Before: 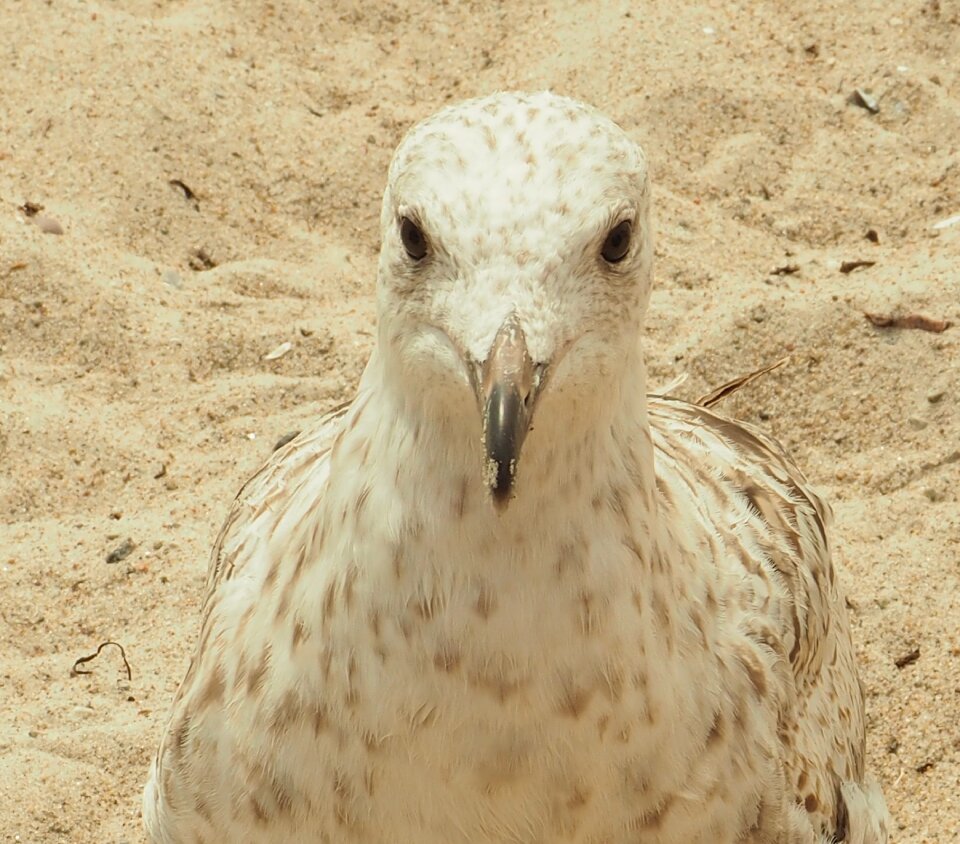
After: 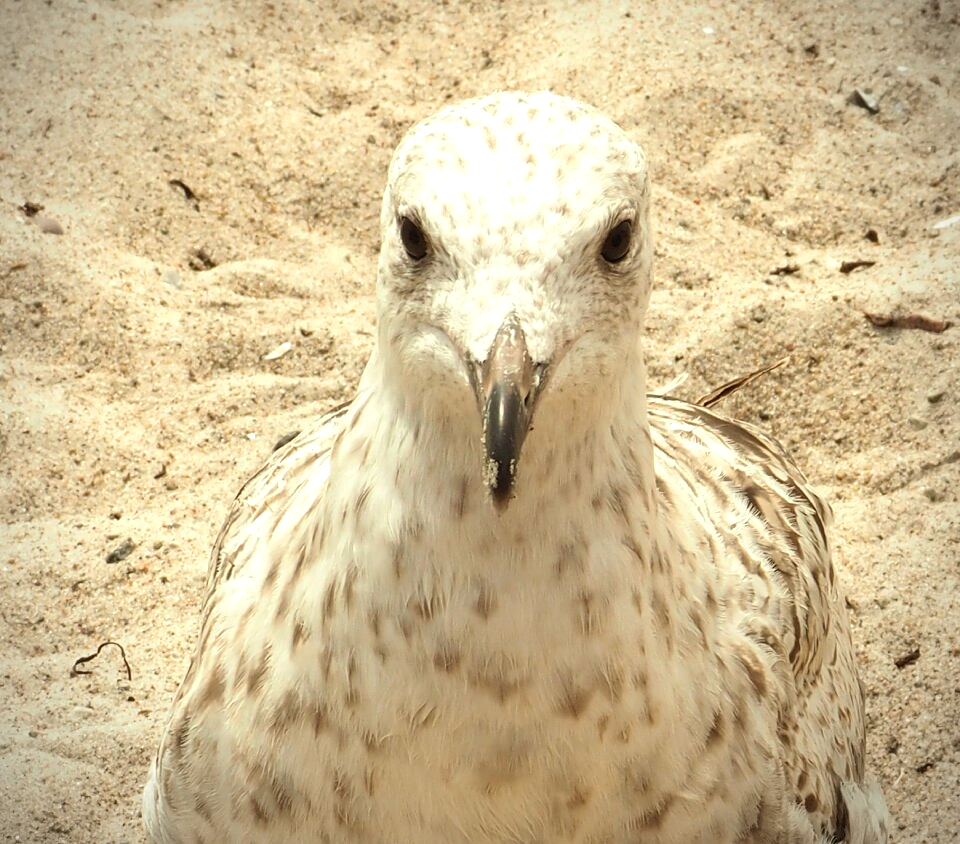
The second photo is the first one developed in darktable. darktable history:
color balance rgb: linear chroma grading › shadows -1.56%, linear chroma grading › highlights -14.483%, linear chroma grading › global chroma -9.976%, linear chroma grading › mid-tones -9.973%, perceptual saturation grading › global saturation 29.546%, perceptual brilliance grading › global brilliance 15.472%, perceptual brilliance grading › shadows -34.755%
vignetting: brightness -0.577, saturation -0.249, unbound false
